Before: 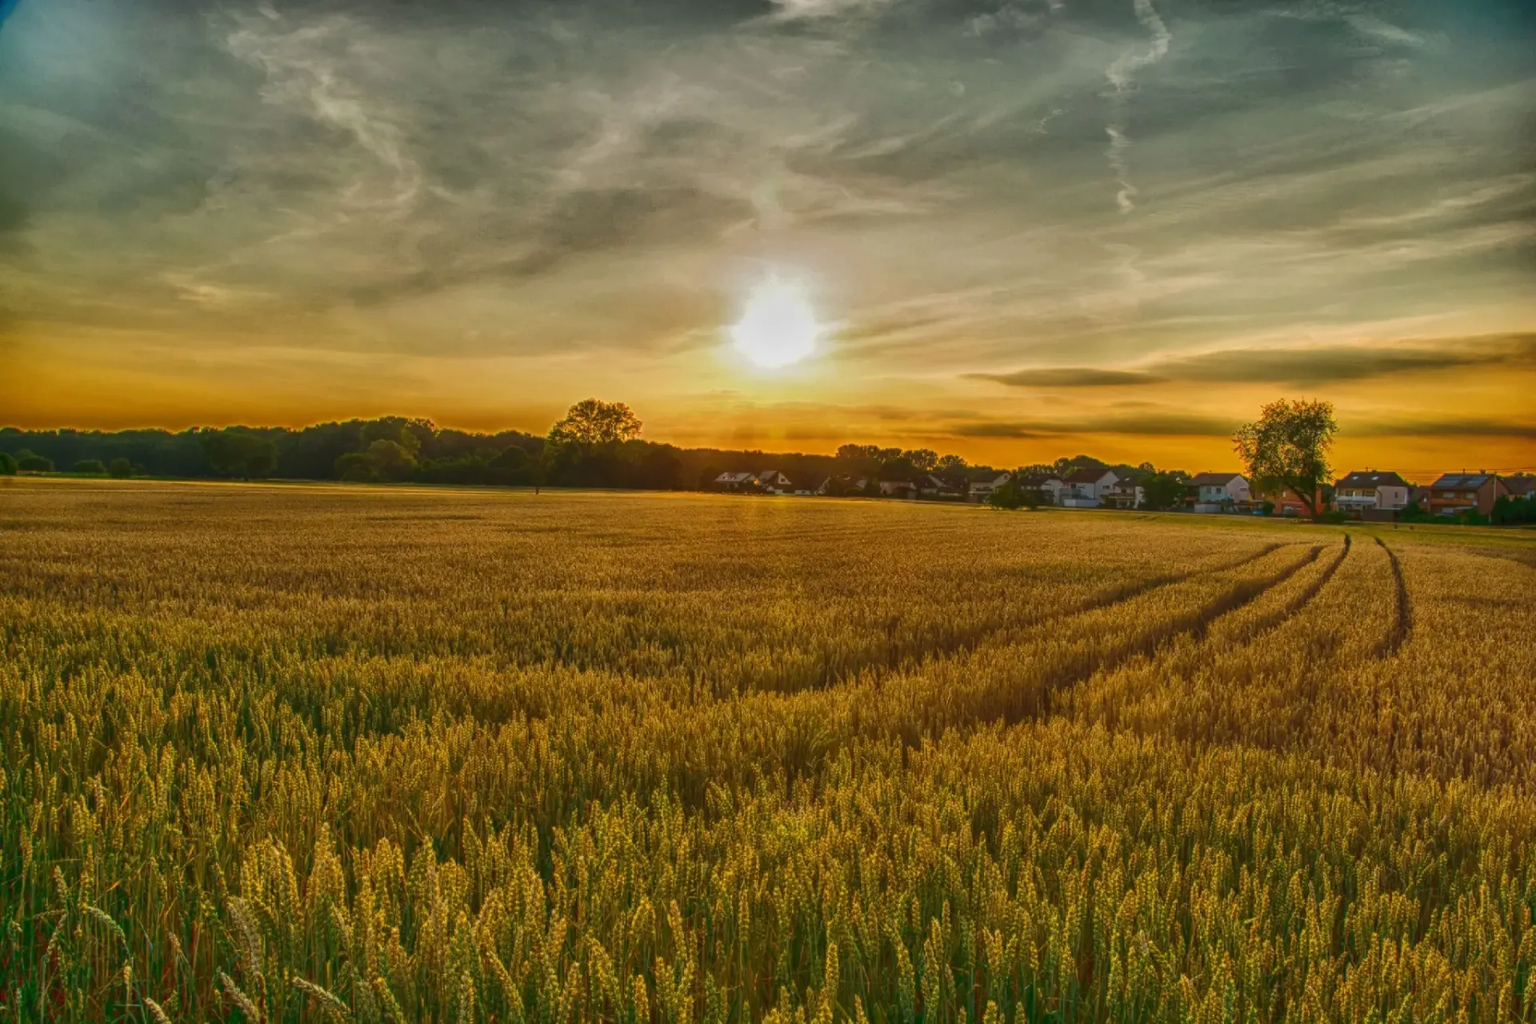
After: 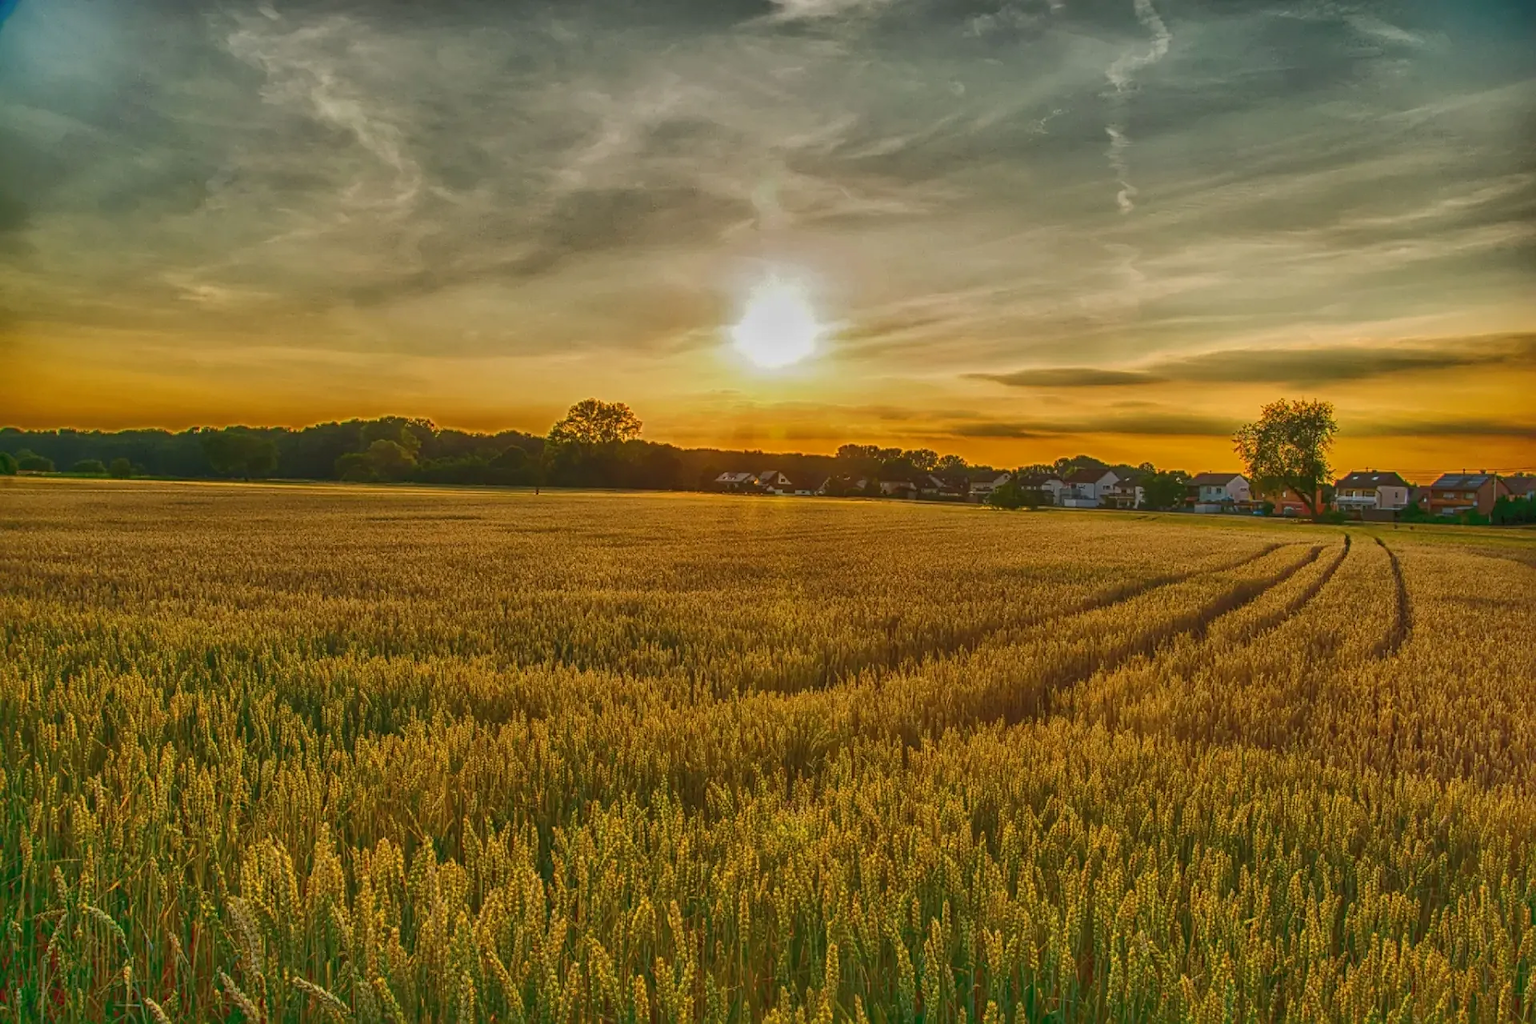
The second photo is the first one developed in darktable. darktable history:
sharpen: on, module defaults
shadows and highlights: on, module defaults
tone equalizer: mask exposure compensation -0.507 EV
